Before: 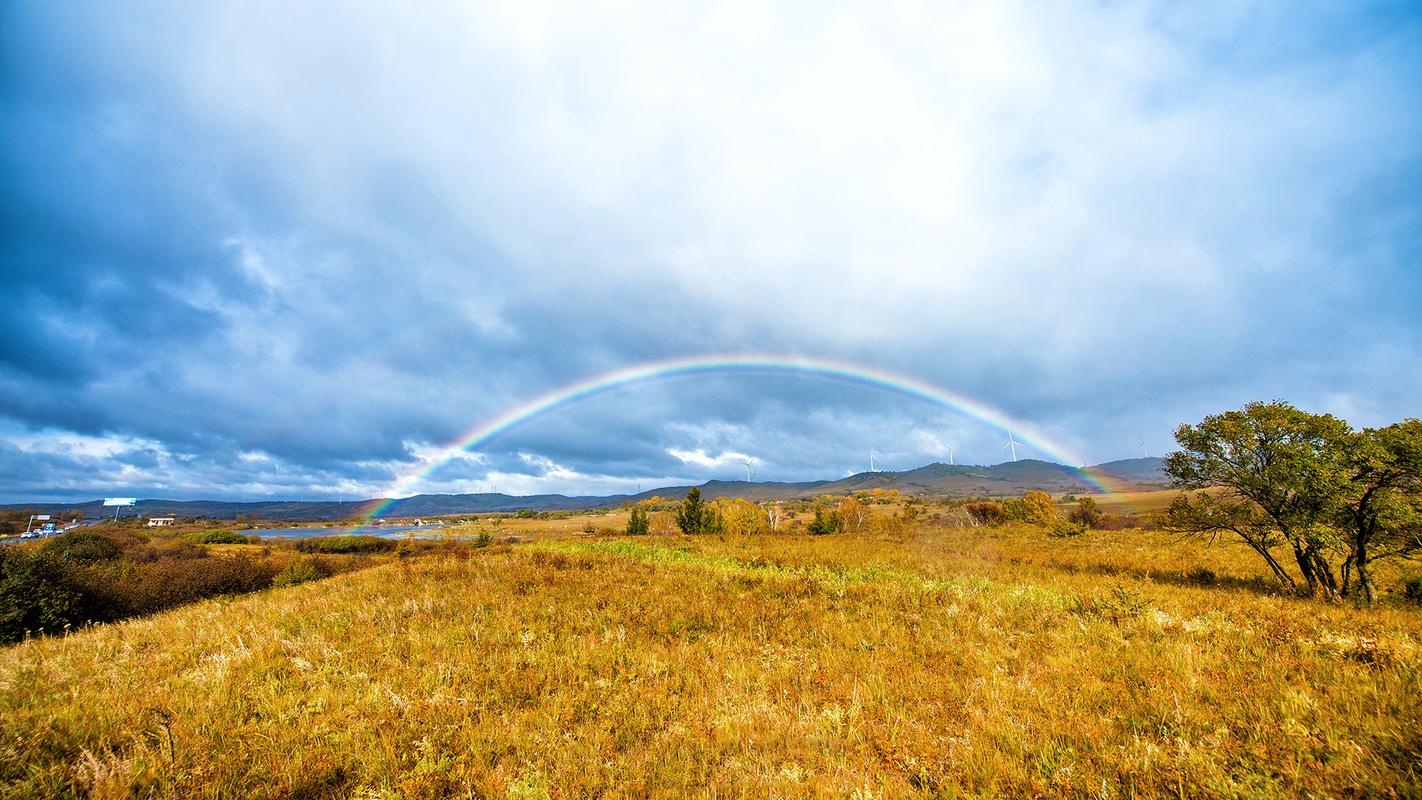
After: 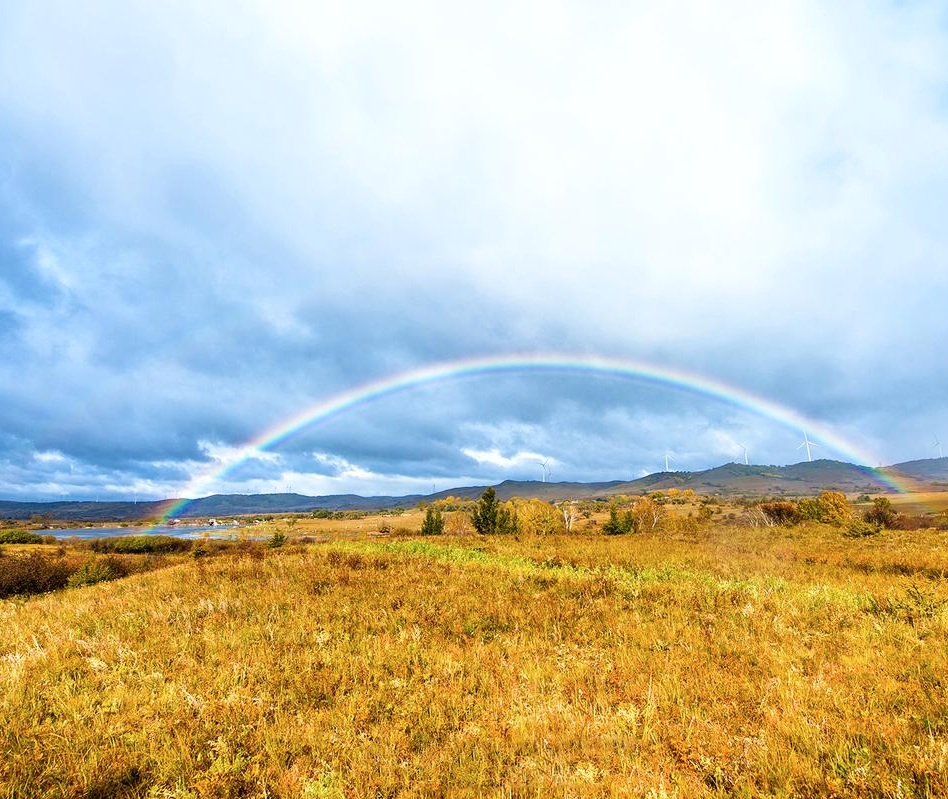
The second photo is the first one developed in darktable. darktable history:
contrast brightness saturation: contrast 0.145, brightness 0.042
crop and rotate: left 14.427%, right 18.852%
